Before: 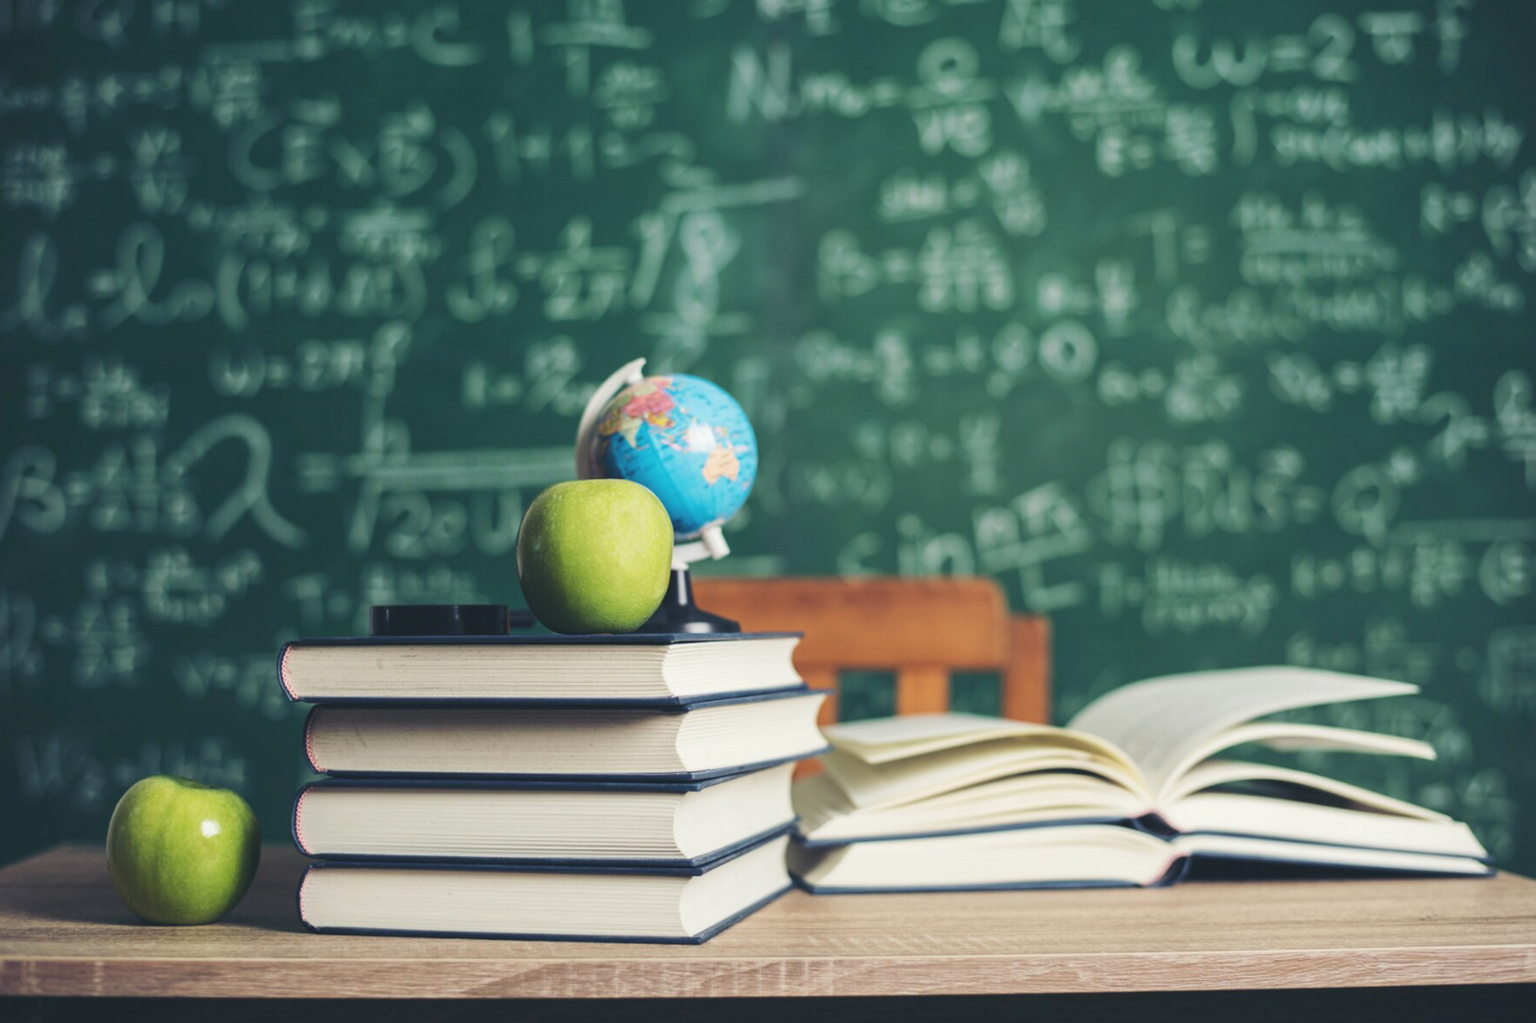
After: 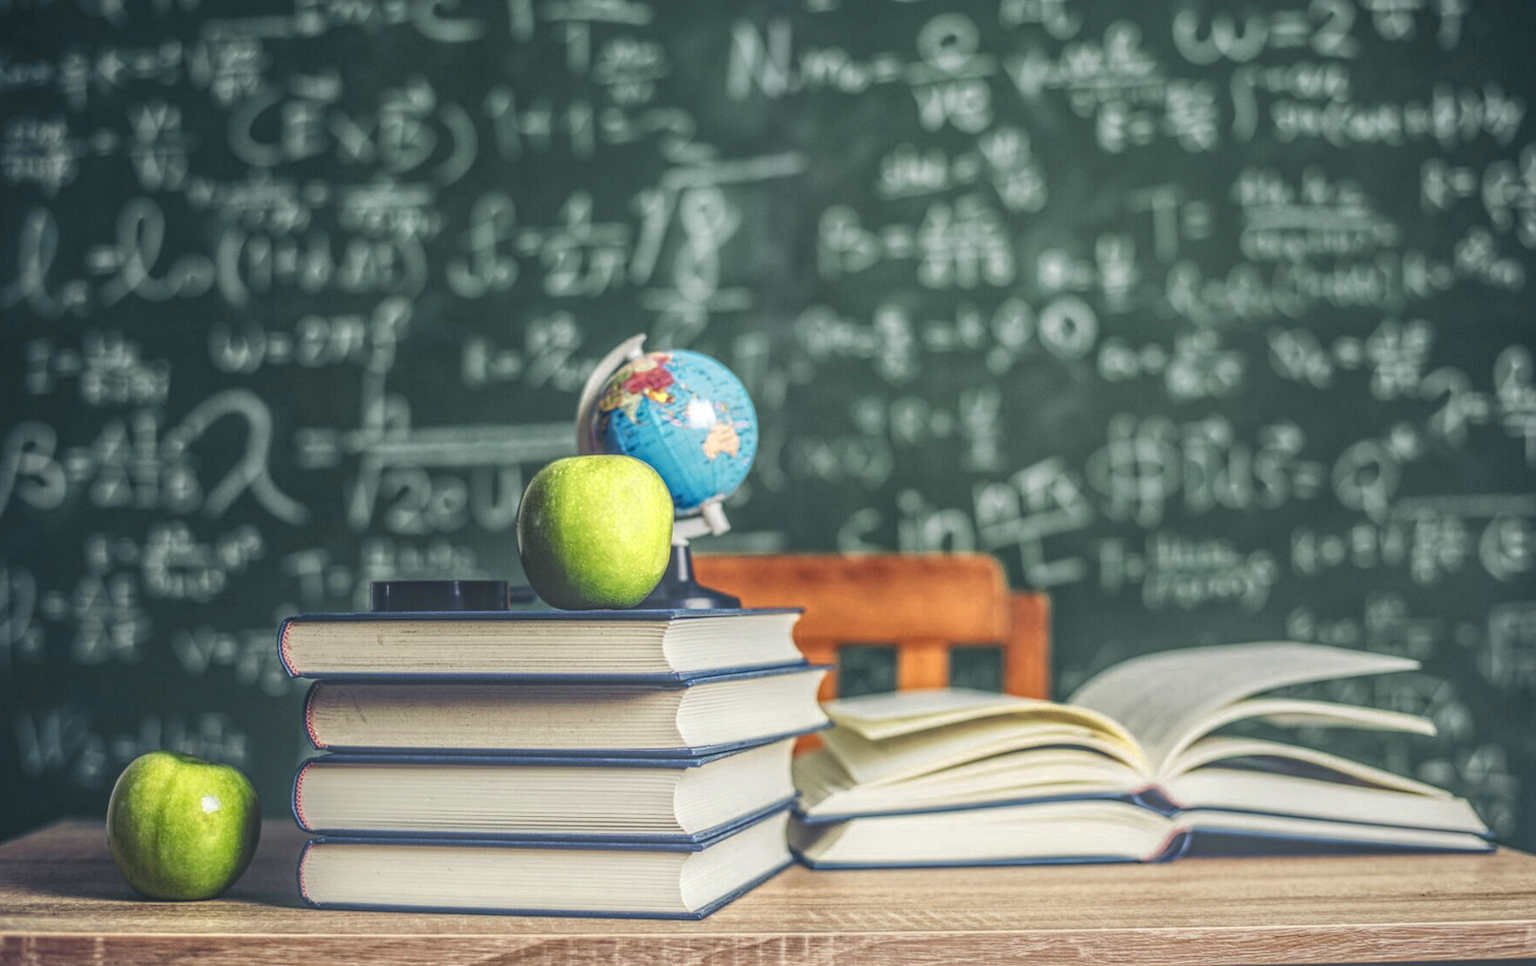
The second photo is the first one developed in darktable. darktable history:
crop and rotate: top 2.423%, bottom 3.095%
exposure: exposure -0.002 EV, compensate highlight preservation false
local contrast: highlights 2%, shadows 1%, detail 201%, midtone range 0.247
color zones: curves: ch0 [(0.004, 0.305) (0.261, 0.623) (0.389, 0.399) (0.708, 0.571) (0.947, 0.34)]; ch1 [(0.025, 0.645) (0.229, 0.584) (0.326, 0.551) (0.484, 0.262) (0.757, 0.643)]
sharpen: amount 0.216
